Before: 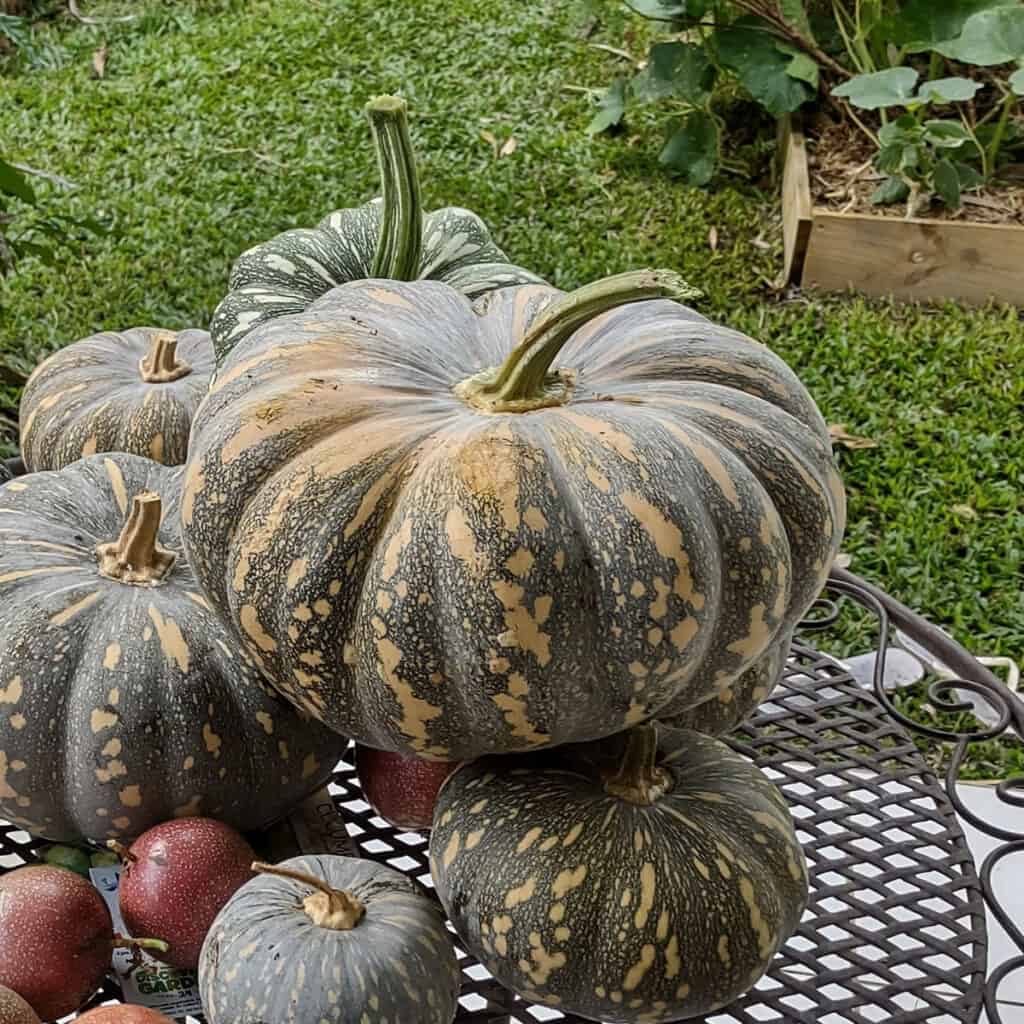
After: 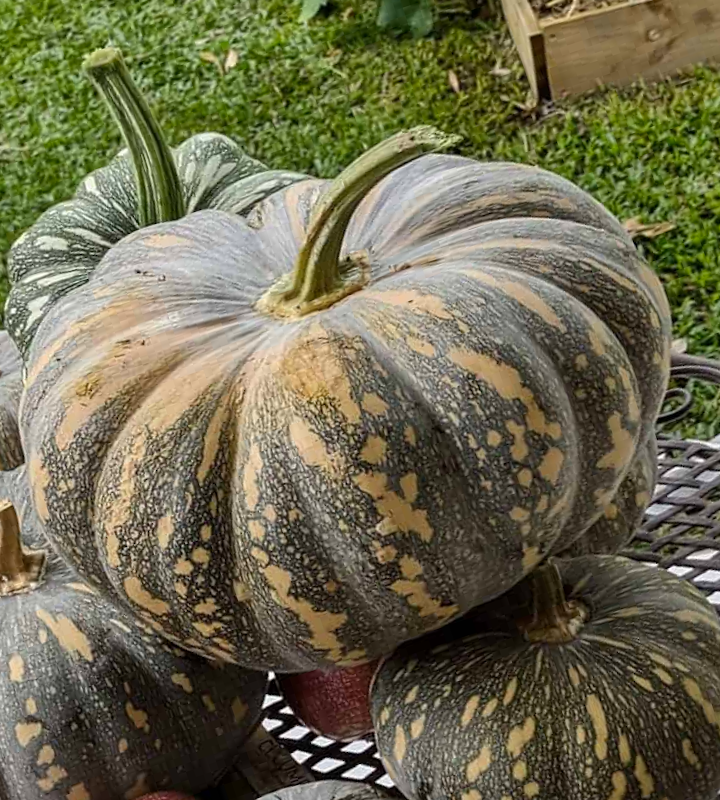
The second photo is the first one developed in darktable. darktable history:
crop and rotate: angle 18.49°, left 6.78%, right 4.224%, bottom 1.111%
color balance rgb: power › hue 73.36°, perceptual saturation grading › global saturation 0.362%, global vibrance 20%
